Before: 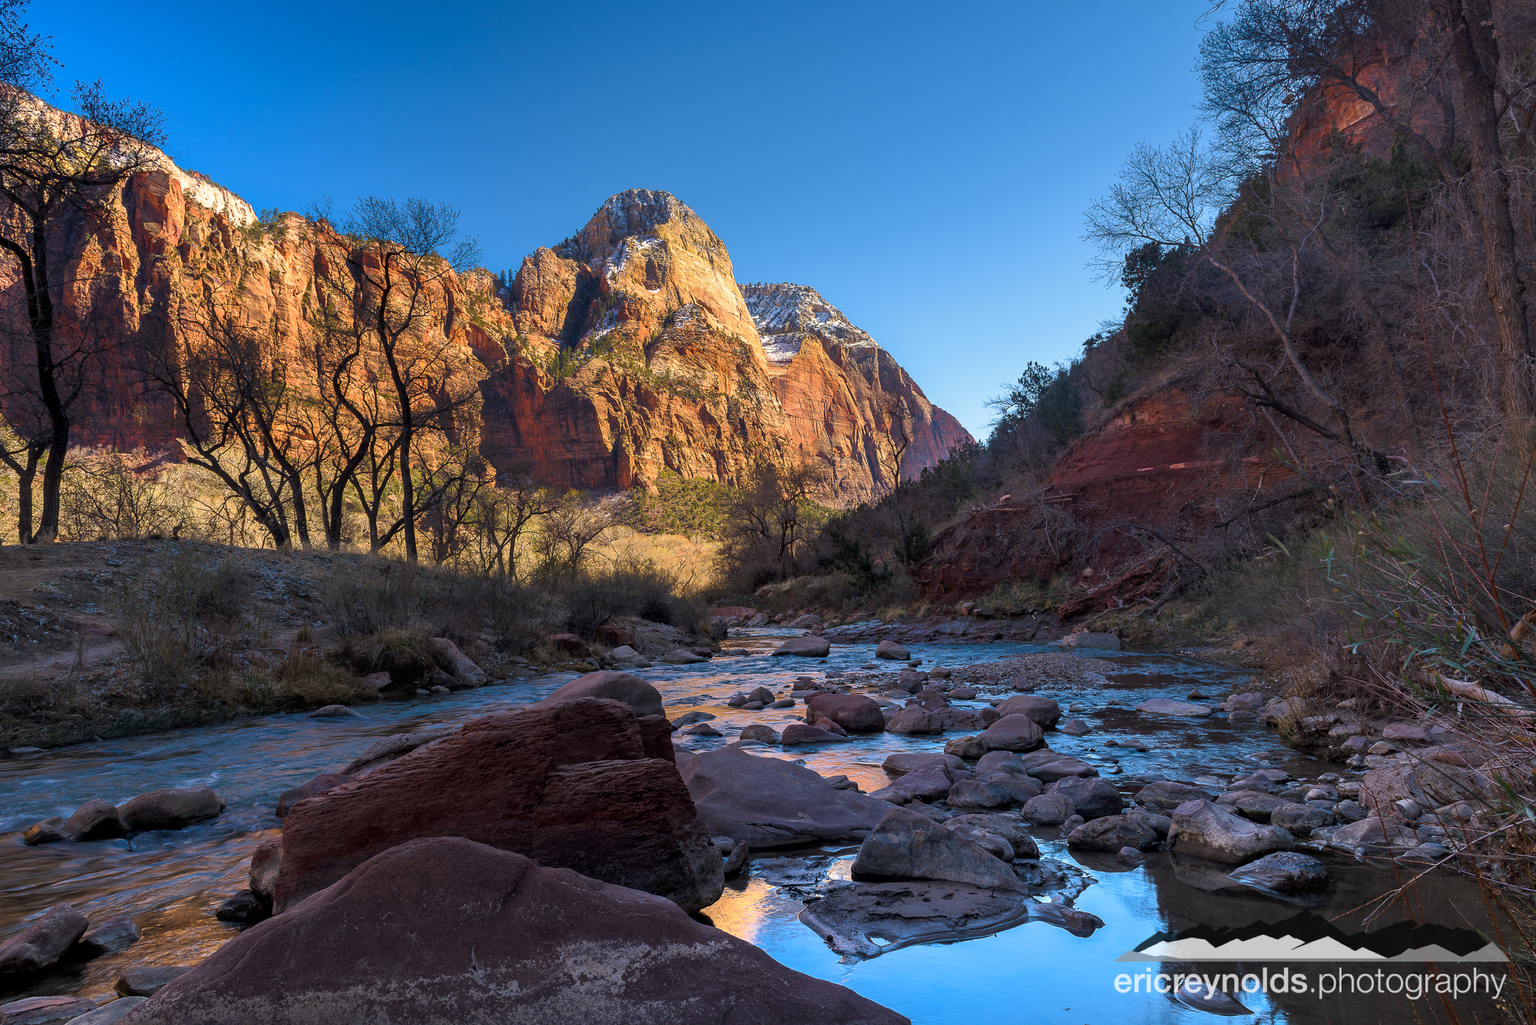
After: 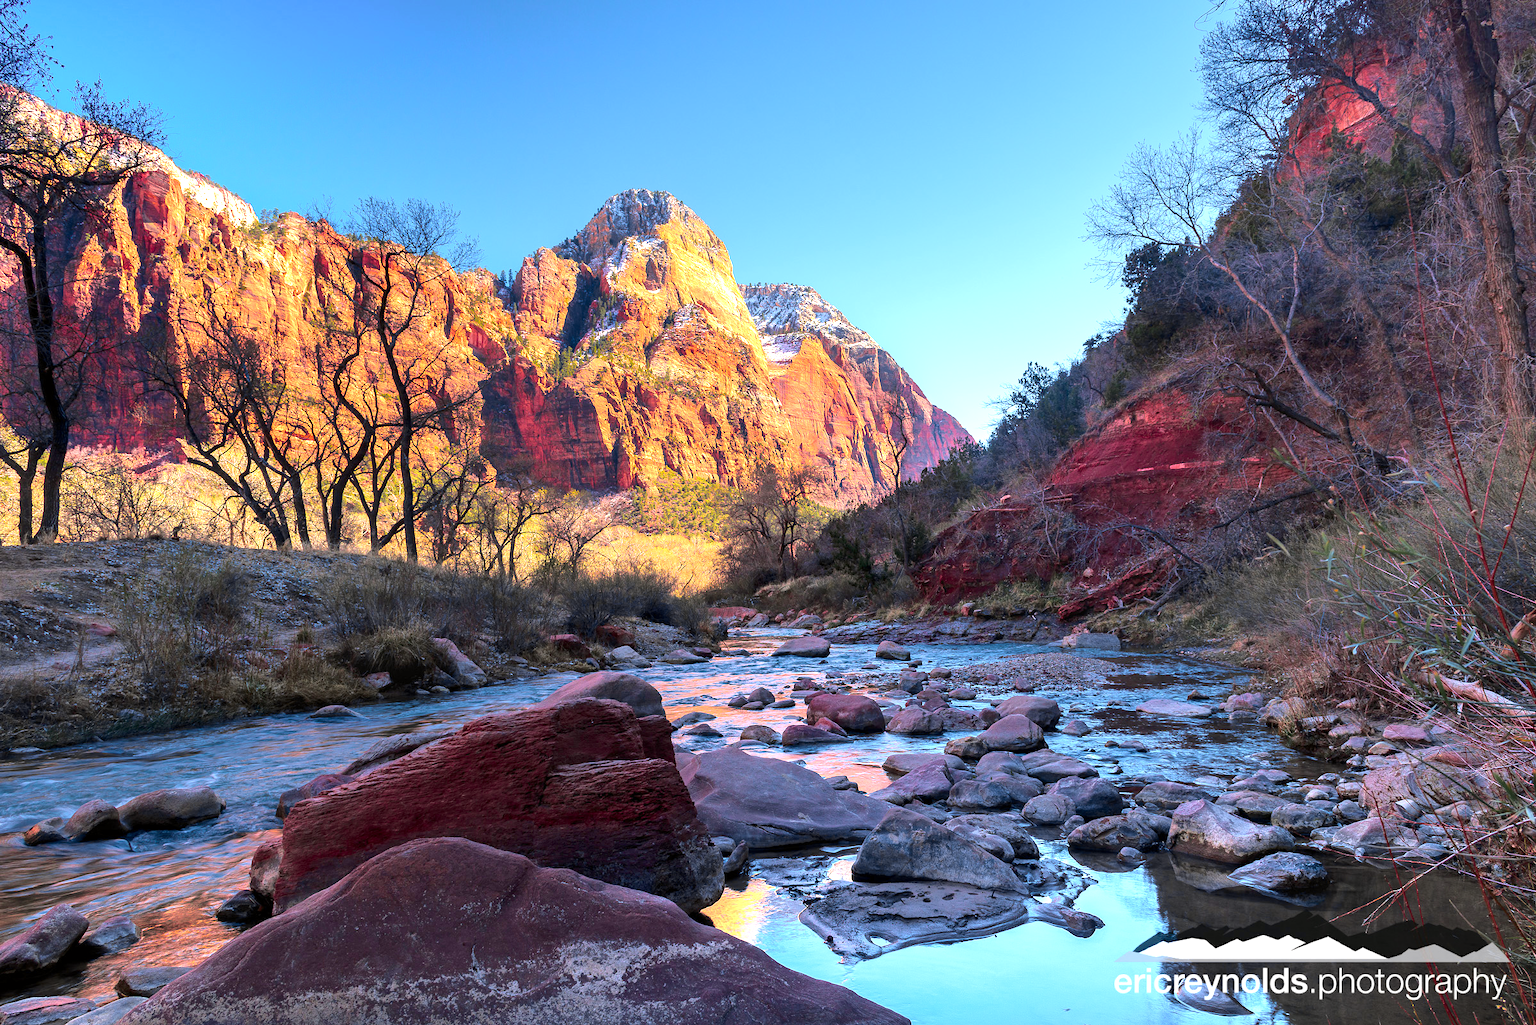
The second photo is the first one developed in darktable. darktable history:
tone curve: curves: ch0 [(0, 0) (0.23, 0.189) (0.486, 0.52) (0.822, 0.825) (0.994, 0.955)]; ch1 [(0, 0) (0.226, 0.261) (0.379, 0.442) (0.469, 0.468) (0.495, 0.498) (0.514, 0.509) (0.561, 0.603) (0.59, 0.656) (1, 1)]; ch2 [(0, 0) (0.269, 0.299) (0.459, 0.43) (0.498, 0.5) (0.523, 0.52) (0.586, 0.569) (0.635, 0.617) (0.659, 0.681) (0.718, 0.764) (1, 1)], color space Lab, independent channels, preserve colors none
white balance: emerald 1
exposure: exposure 1.16 EV, compensate exposure bias true, compensate highlight preservation false
color balance rgb: perceptual saturation grading › global saturation -3%
